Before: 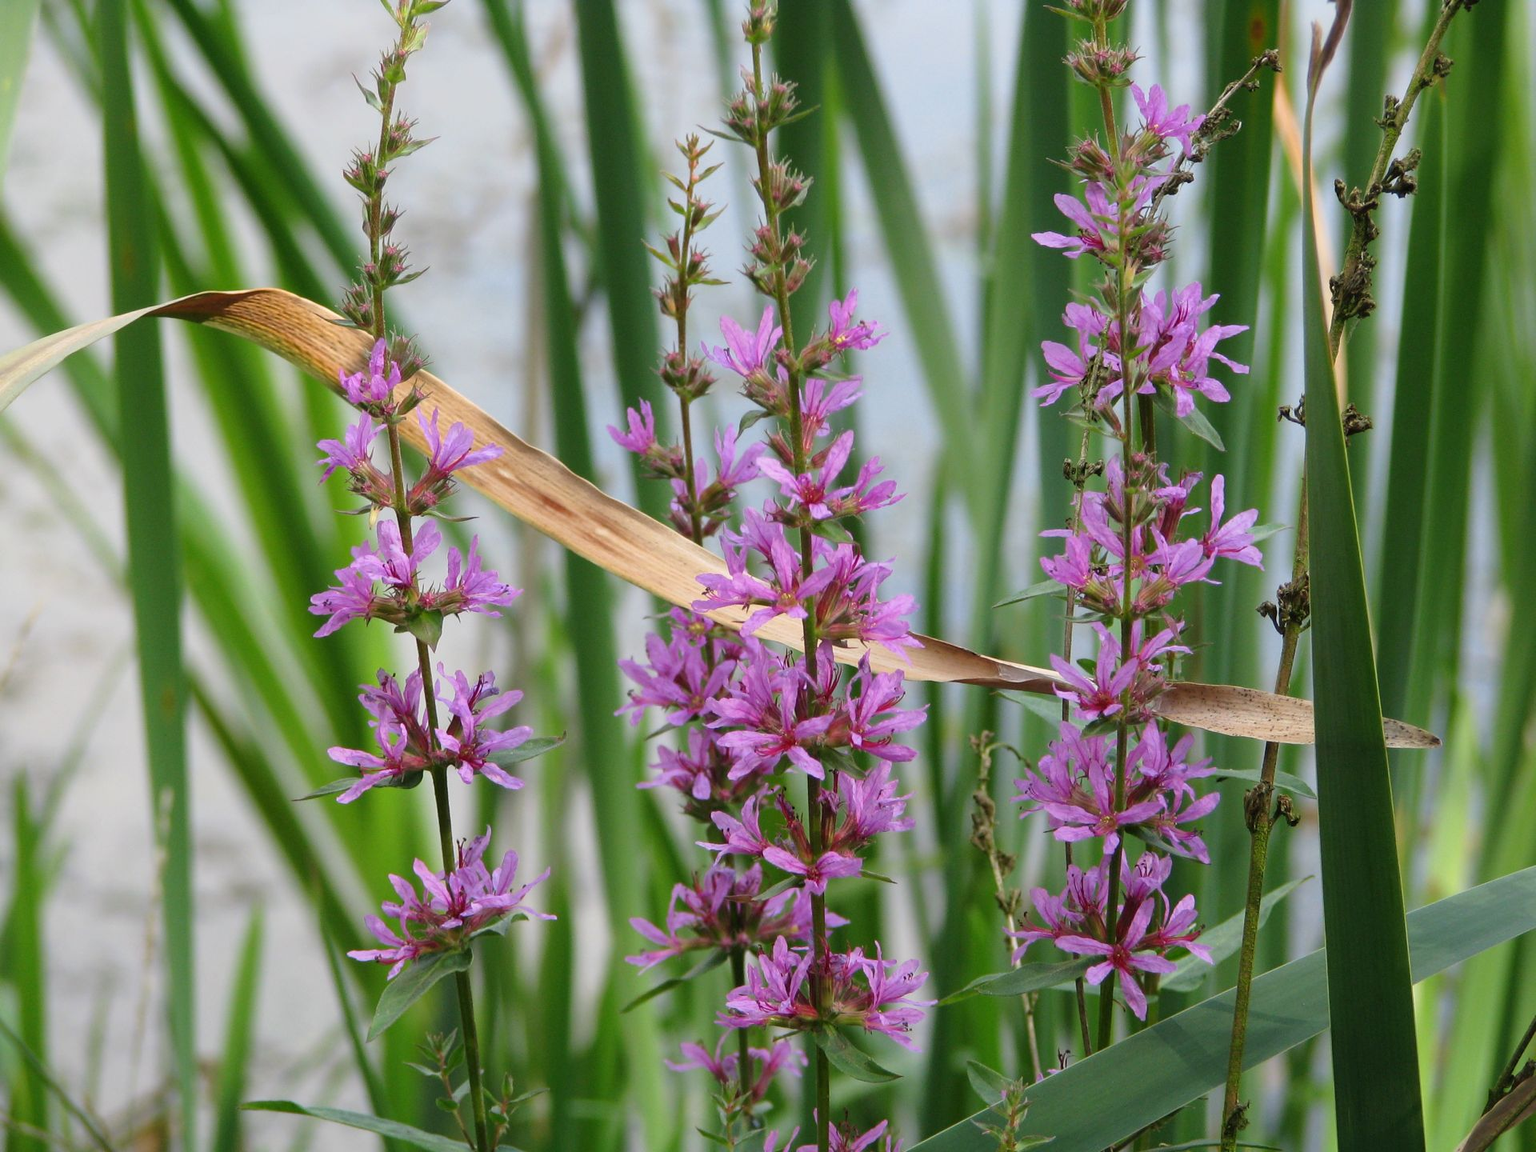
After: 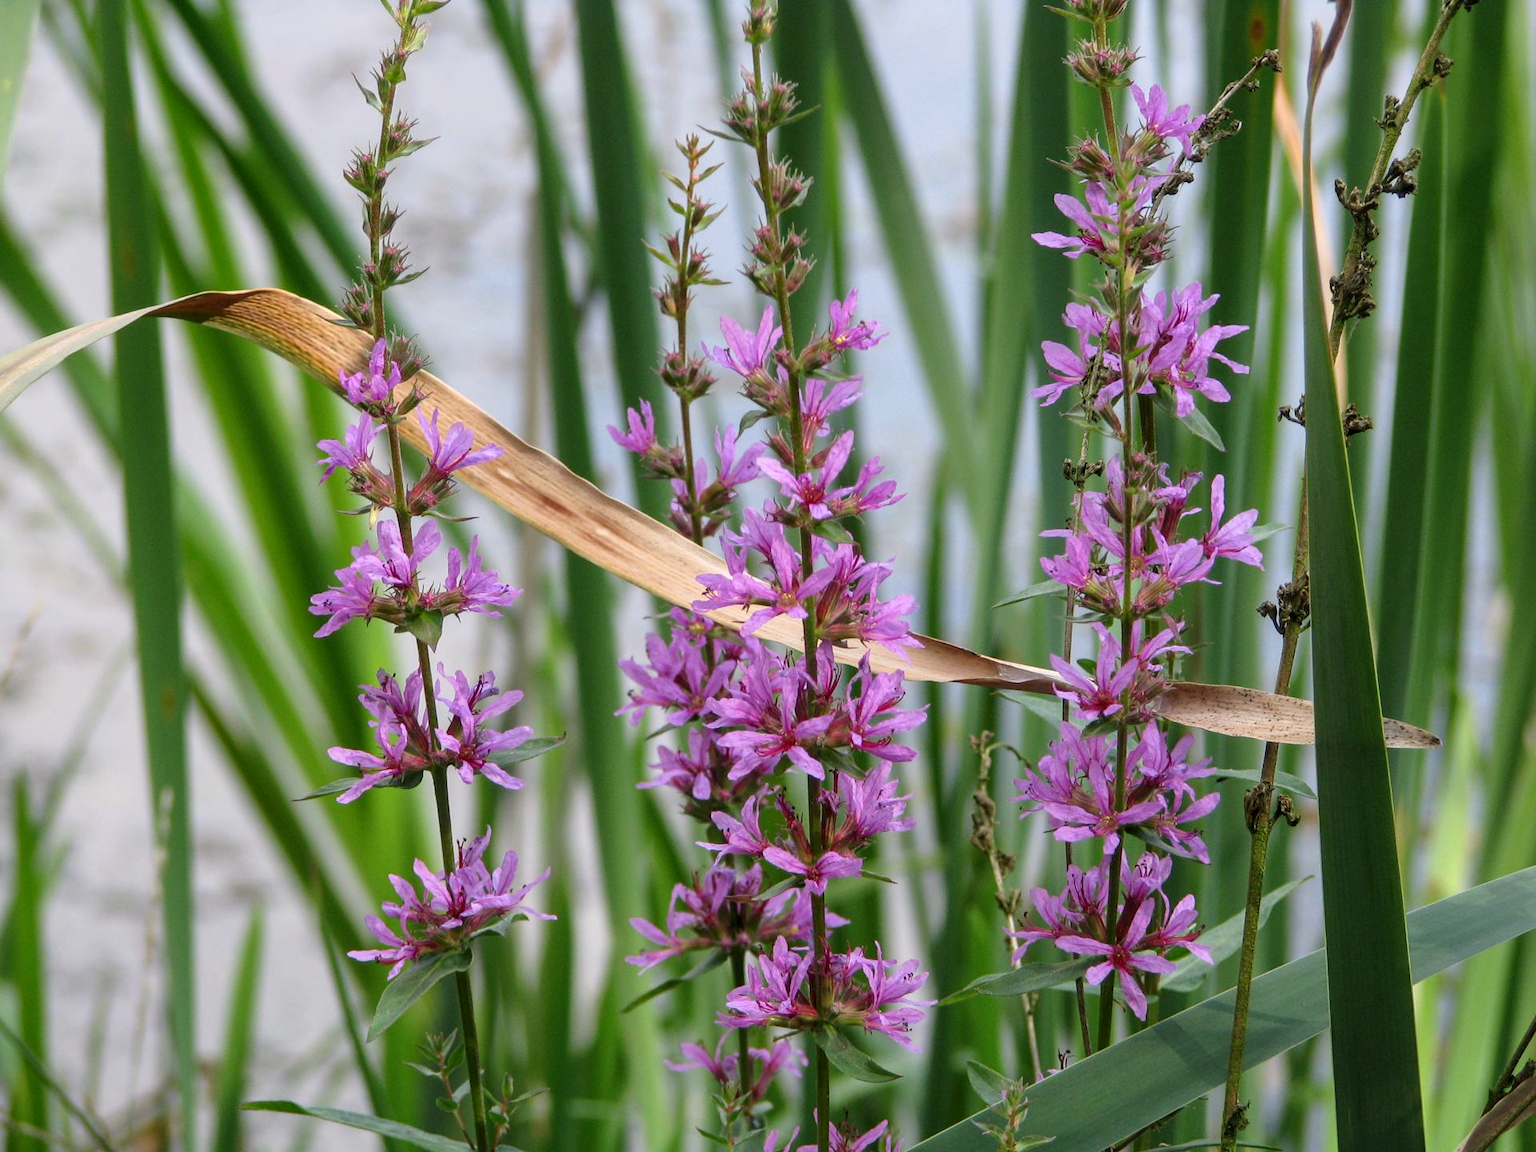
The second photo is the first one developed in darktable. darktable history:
white balance: red 1.009, blue 1.027
local contrast: on, module defaults
shadows and highlights: shadows 37.27, highlights -28.18, soften with gaussian
